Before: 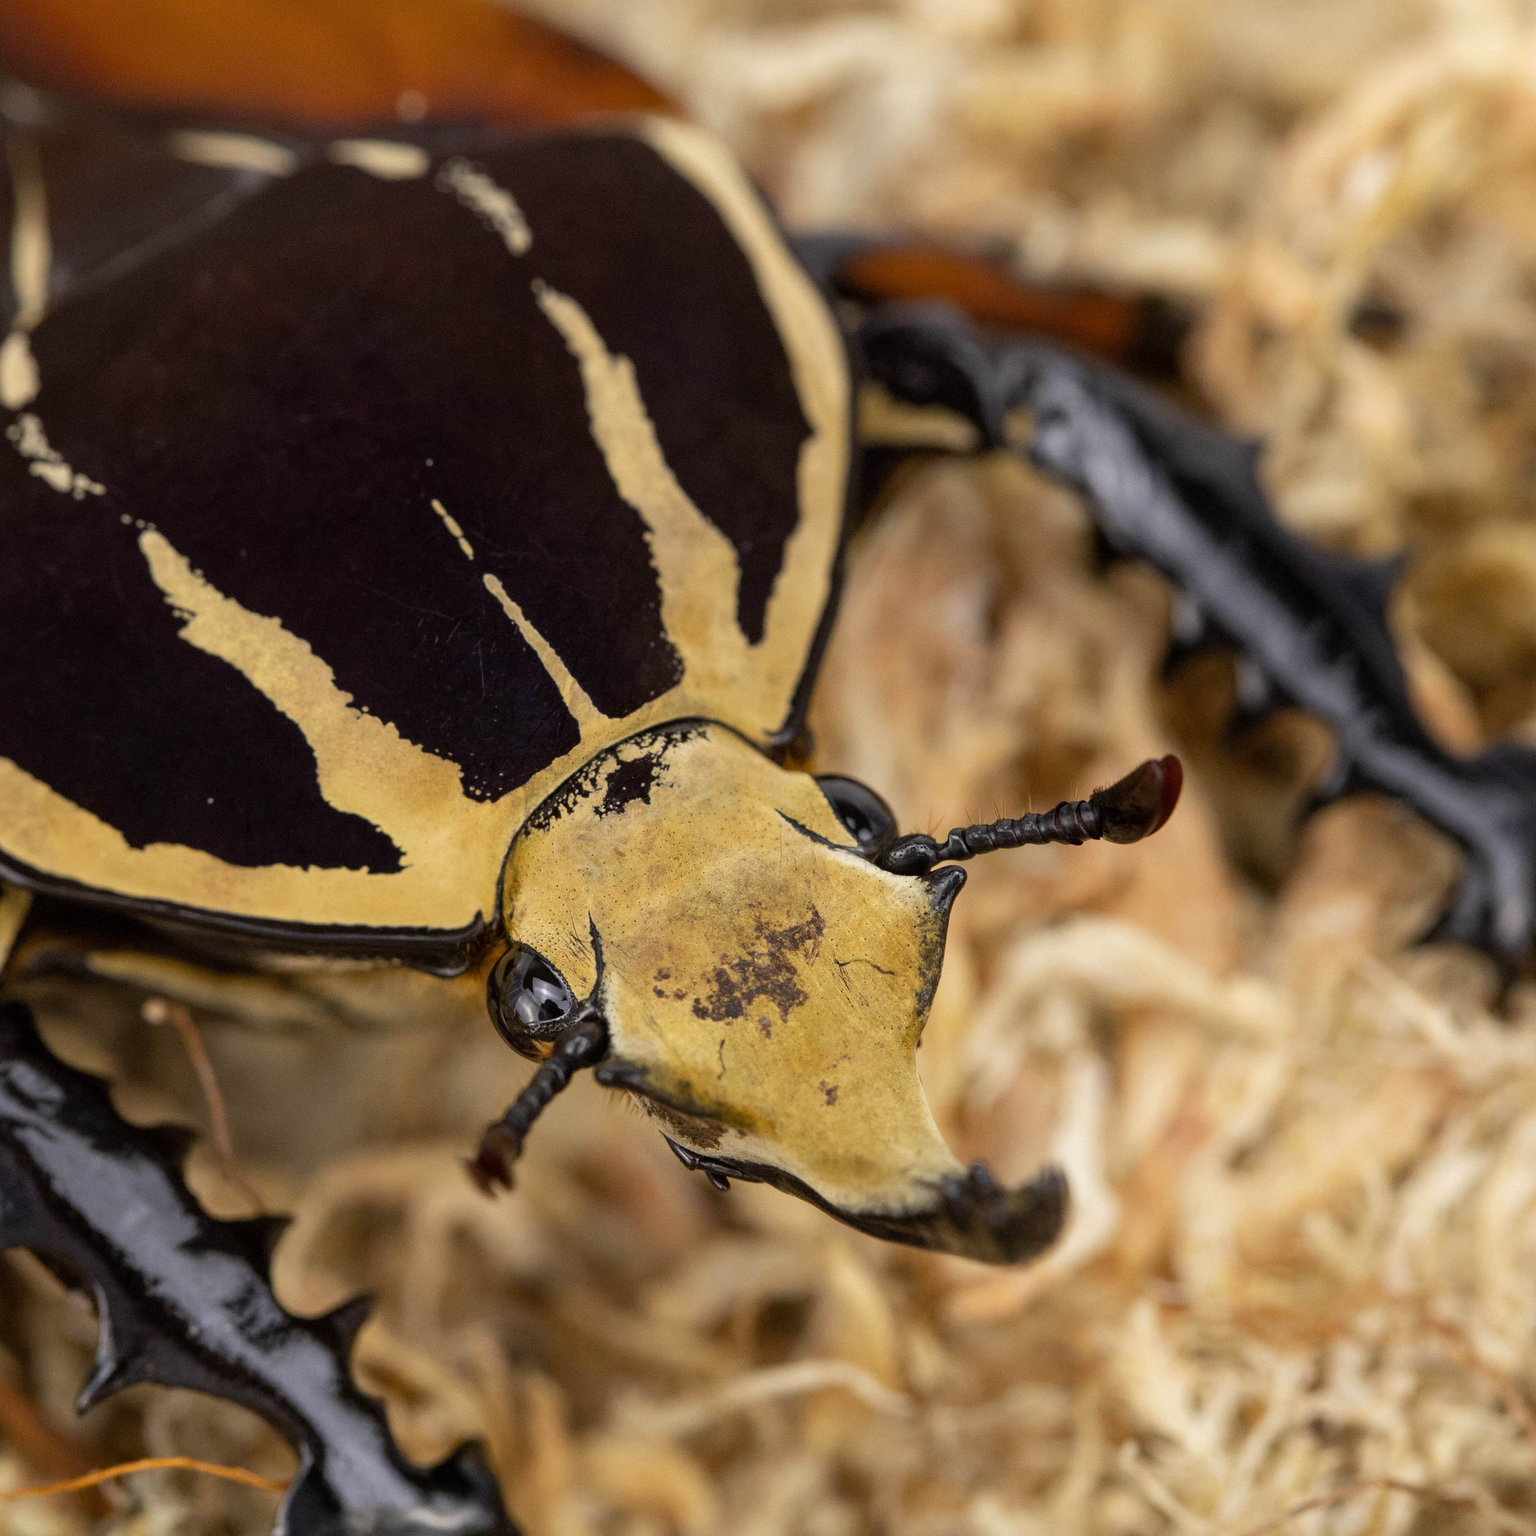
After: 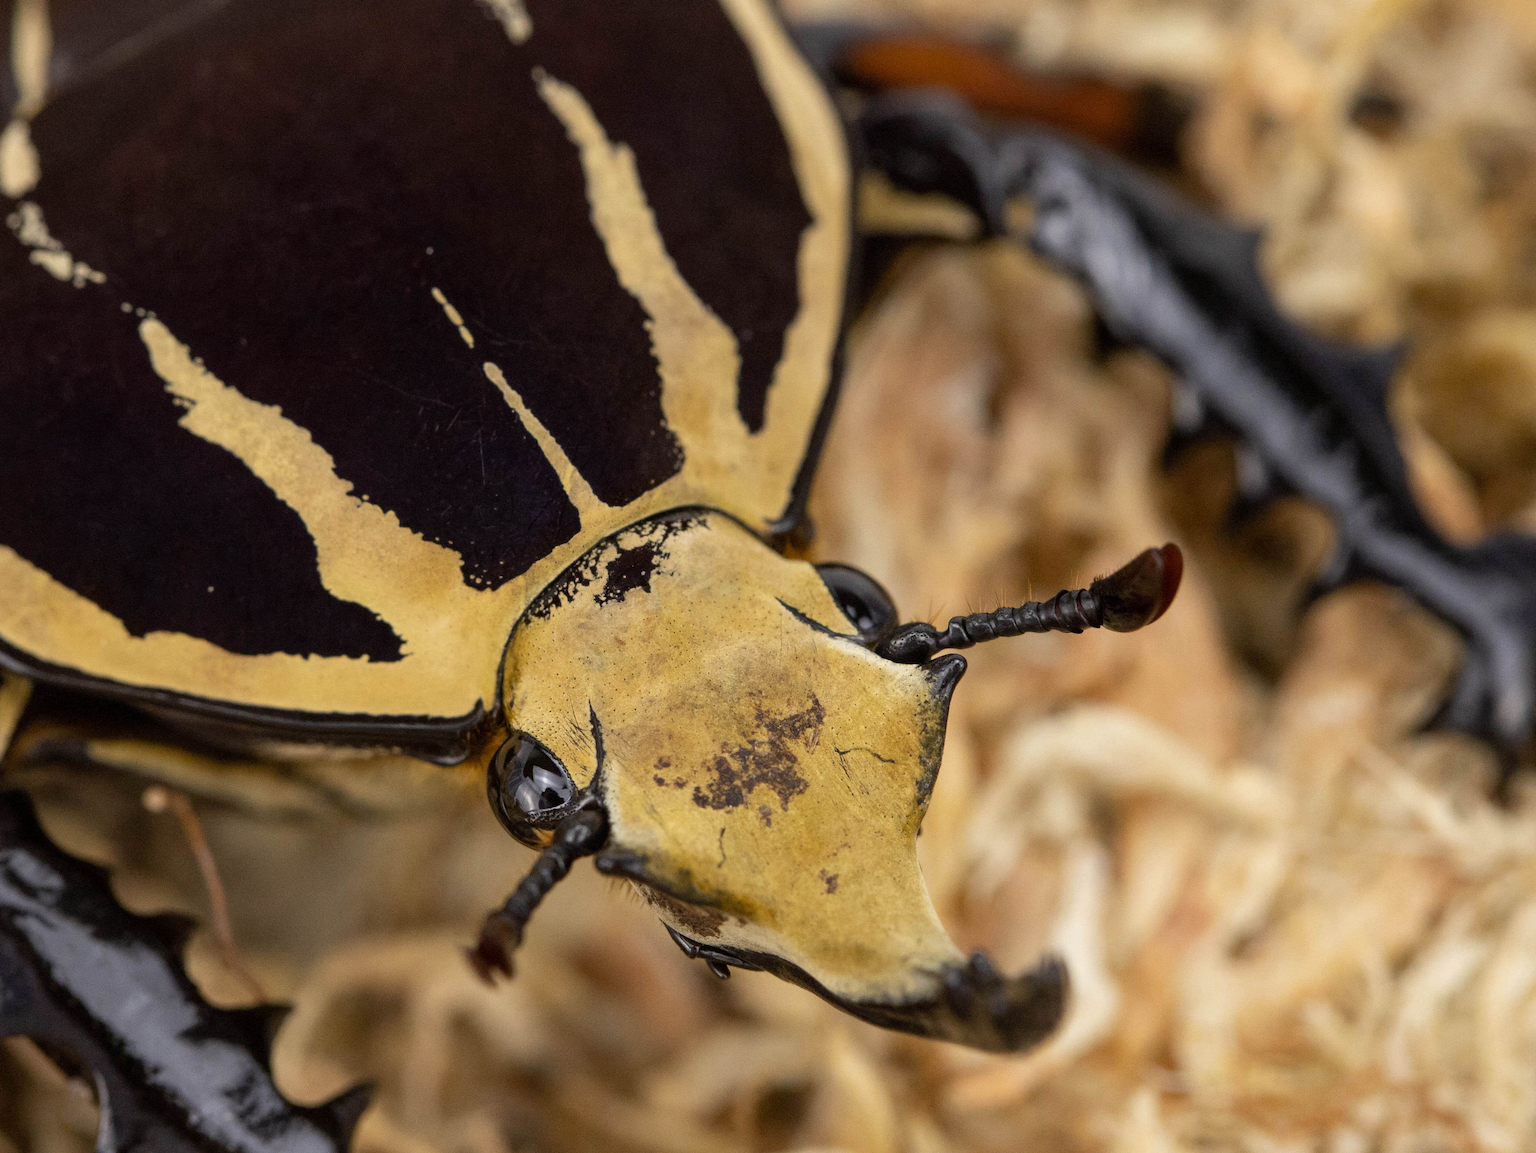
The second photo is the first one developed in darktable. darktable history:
crop: top 13.82%, bottom 11.038%
